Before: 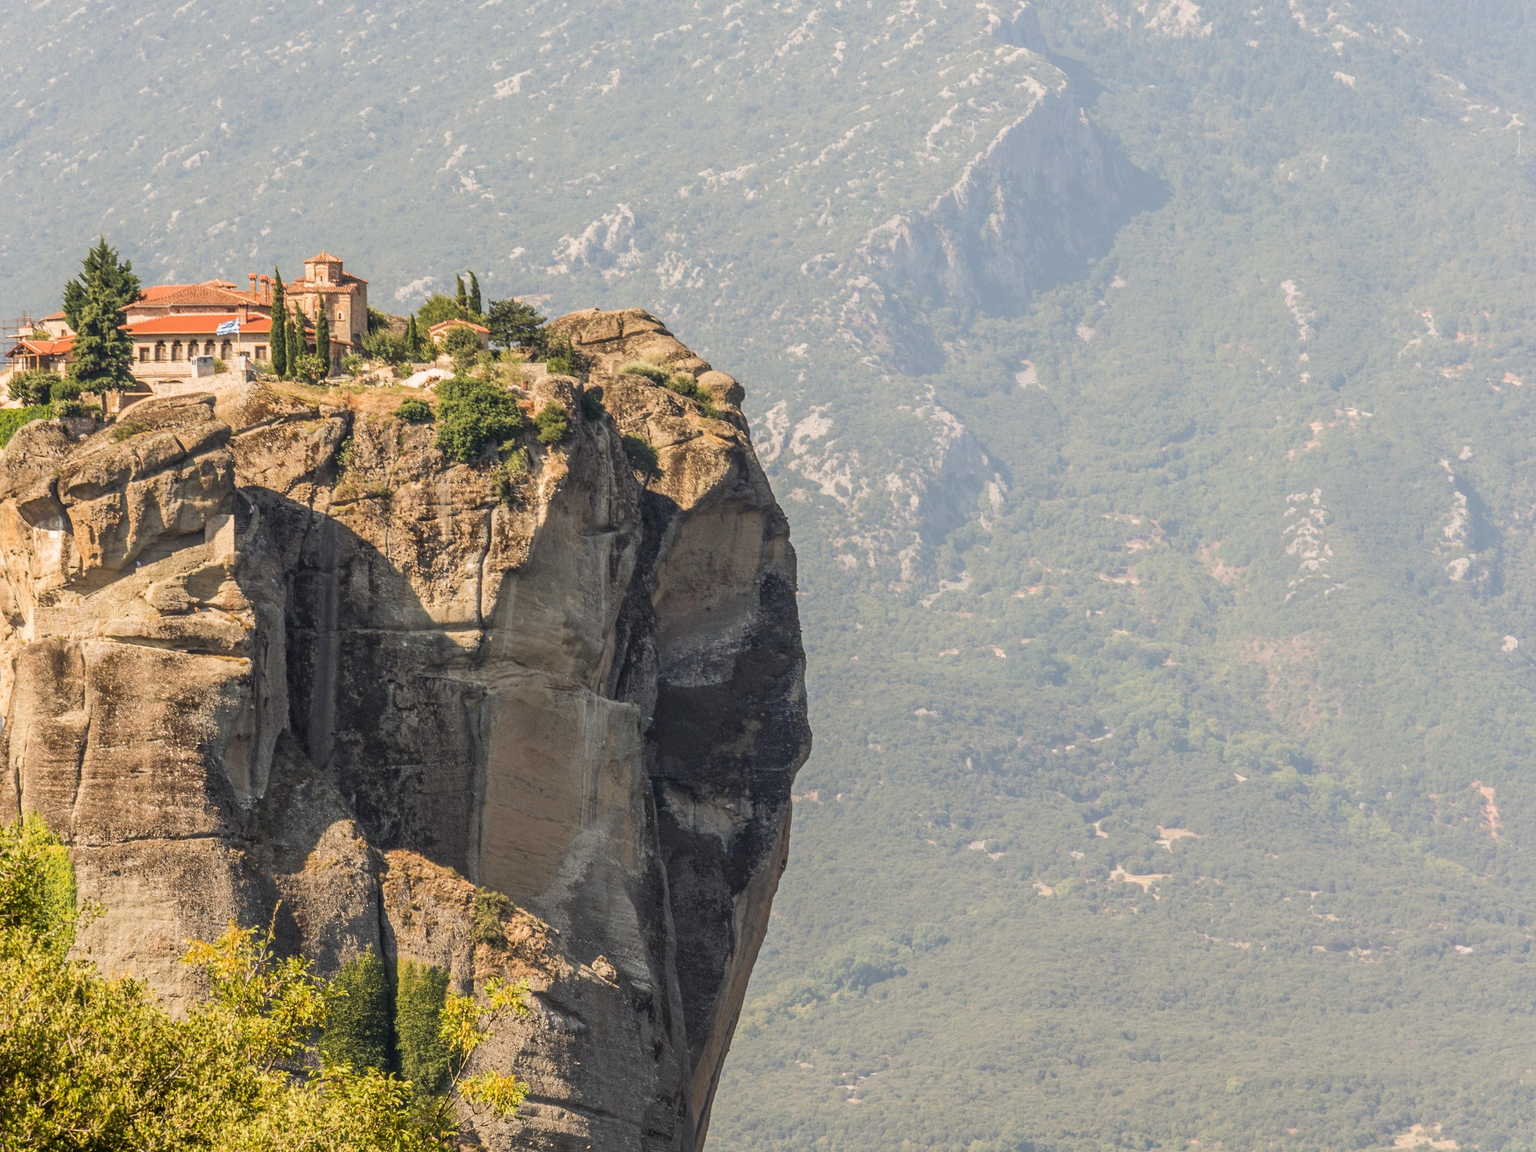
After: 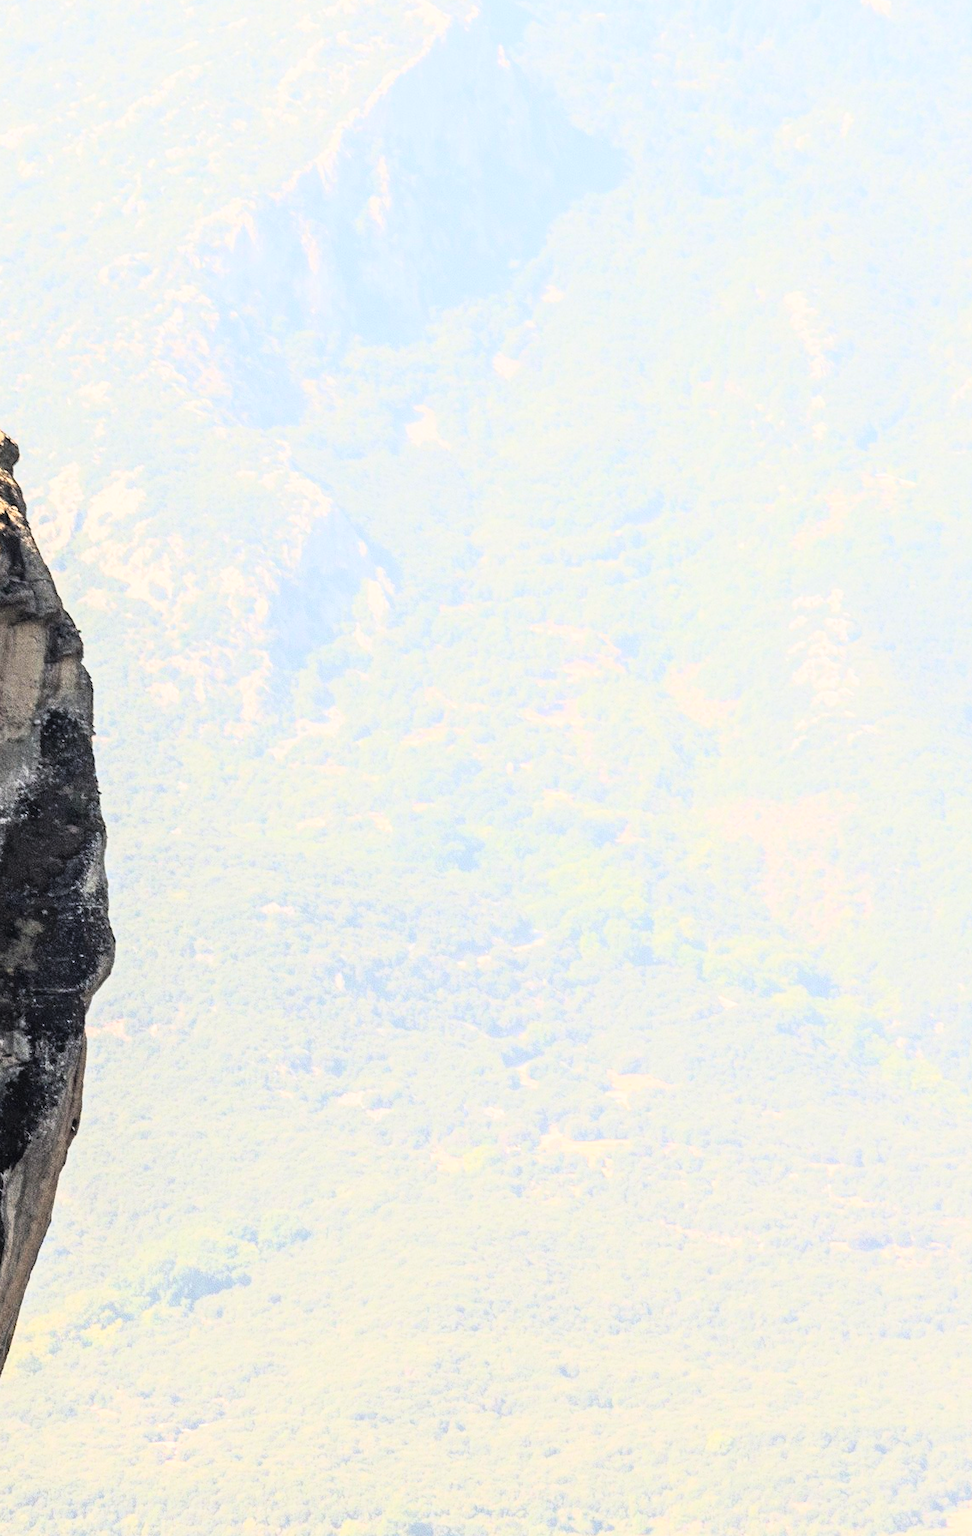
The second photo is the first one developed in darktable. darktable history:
exposure: exposure 0.2 EV, compensate highlight preservation false
rgb curve: curves: ch0 [(0, 0) (0.21, 0.15) (0.24, 0.21) (0.5, 0.75) (0.75, 0.96) (0.89, 0.99) (1, 1)]; ch1 [(0, 0.02) (0.21, 0.13) (0.25, 0.2) (0.5, 0.67) (0.75, 0.9) (0.89, 0.97) (1, 1)]; ch2 [(0, 0.02) (0.21, 0.13) (0.25, 0.2) (0.5, 0.67) (0.75, 0.9) (0.89, 0.97) (1, 1)], compensate middle gray true
crop: left 47.628%, top 6.643%, right 7.874%
